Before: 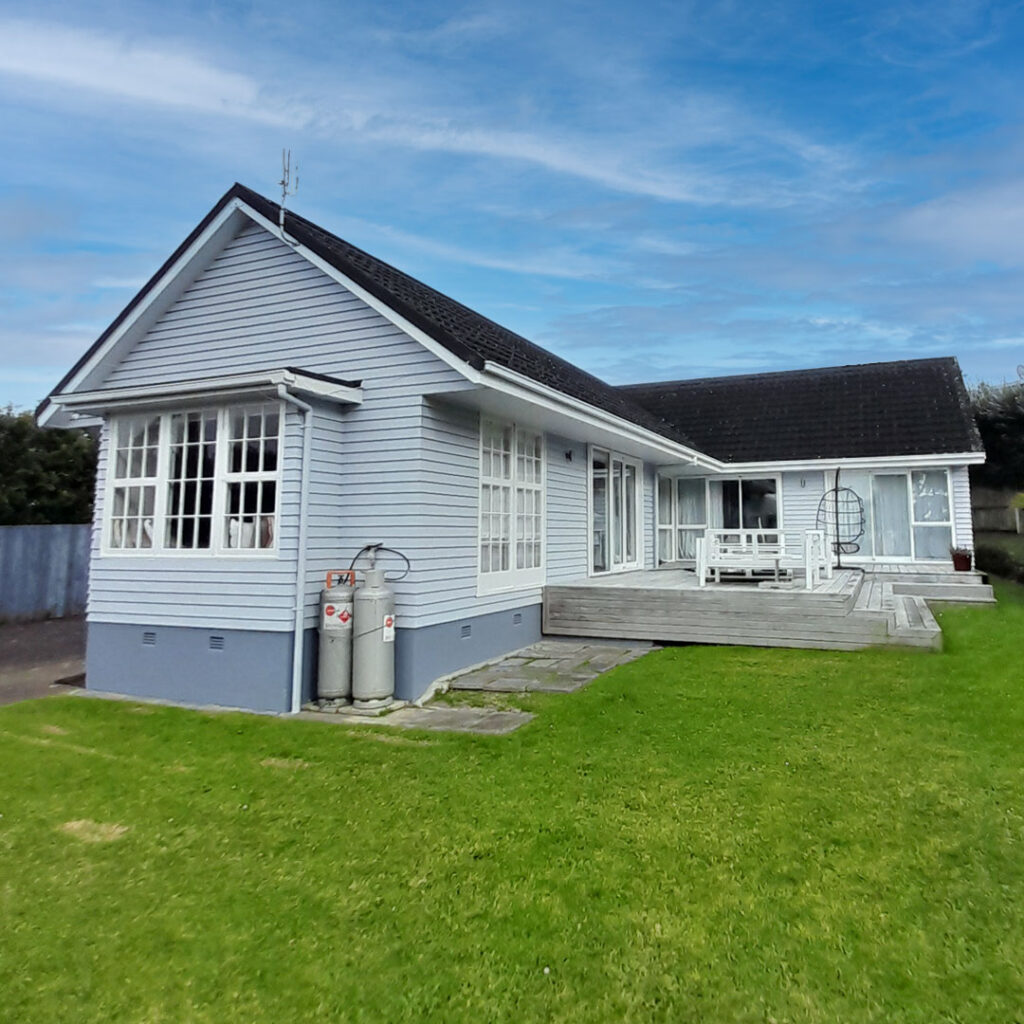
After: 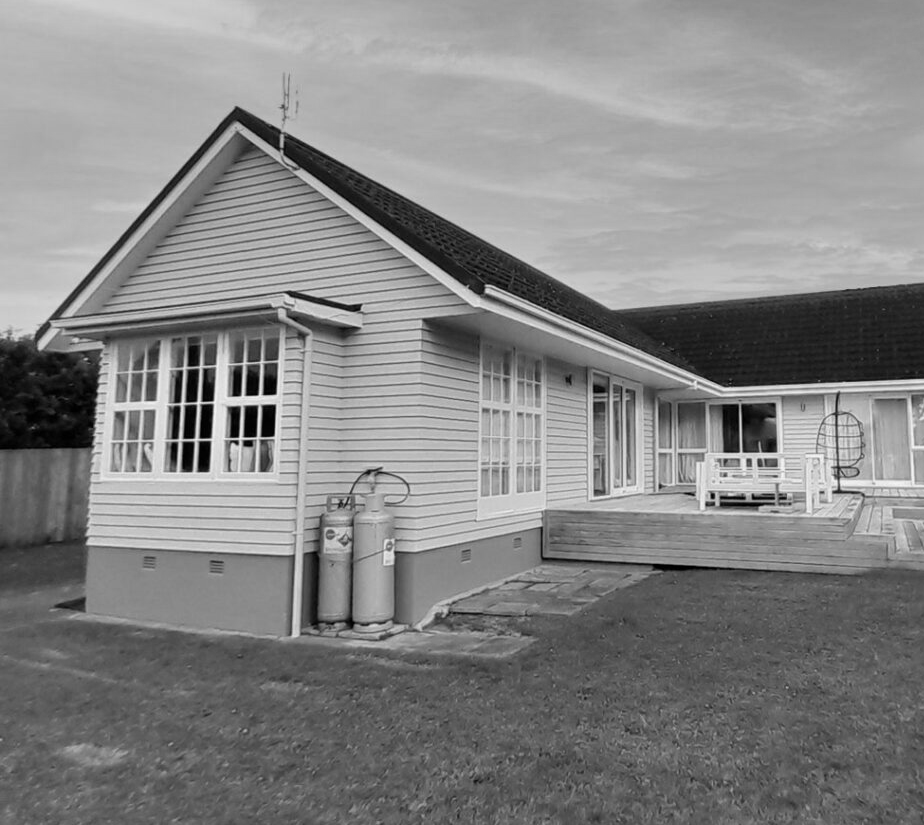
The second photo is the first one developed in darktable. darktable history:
color calibration: output gray [0.18, 0.41, 0.41, 0], gray › normalize channels true, illuminant same as pipeline (D50), adaptation XYZ, x 0.346, y 0.359, gamut compression 0
crop: top 7.49%, right 9.717%, bottom 11.943%
